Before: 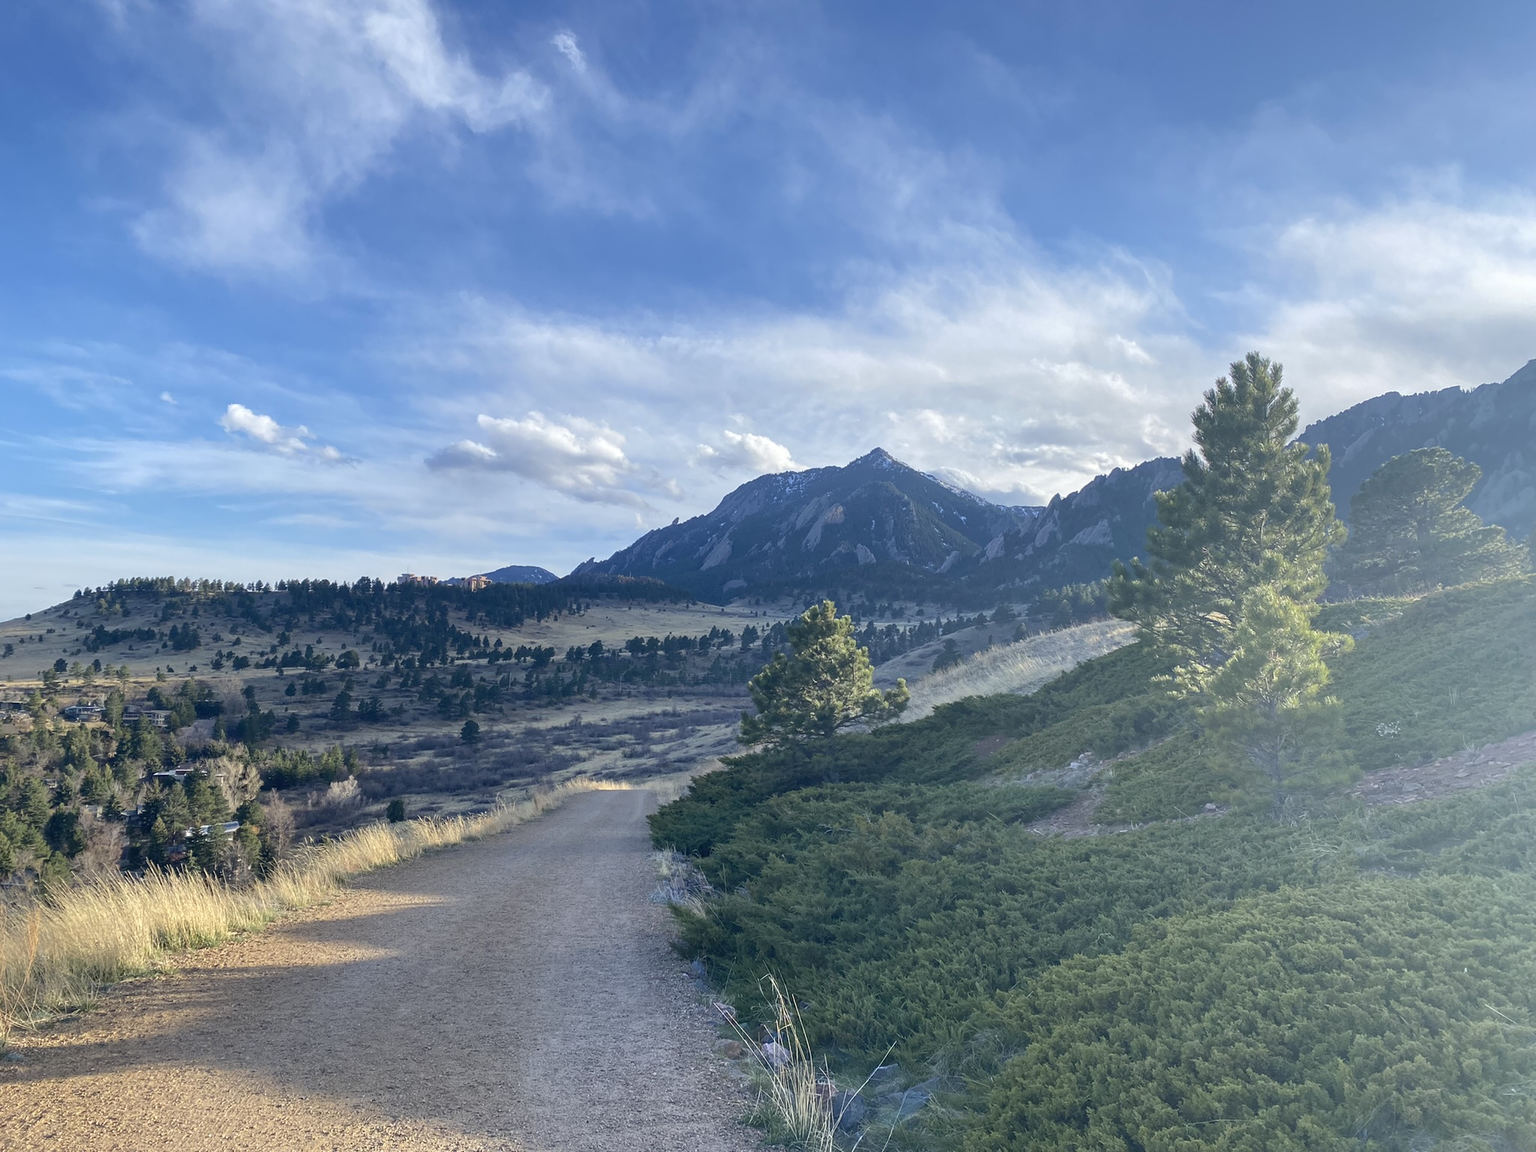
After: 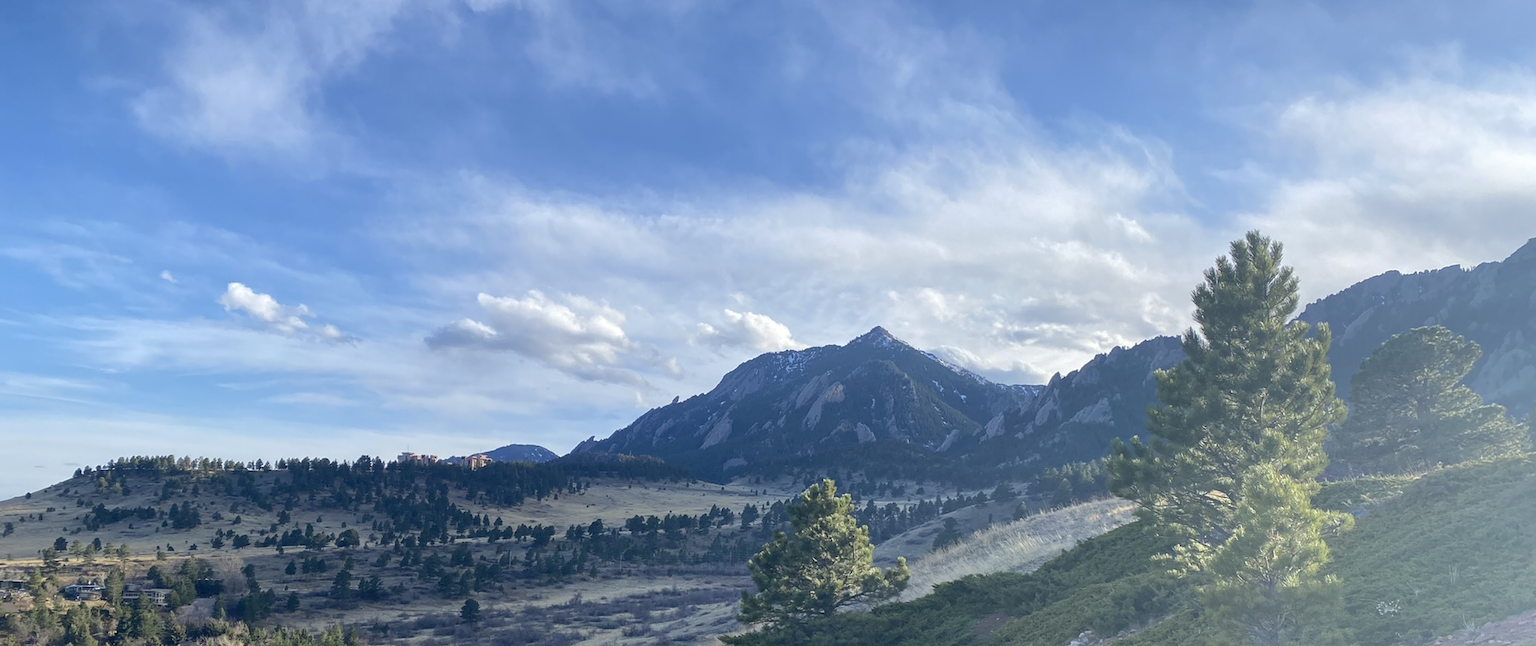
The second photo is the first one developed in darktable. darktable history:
tone equalizer: on, module defaults
crop and rotate: top 10.605%, bottom 33.274%
